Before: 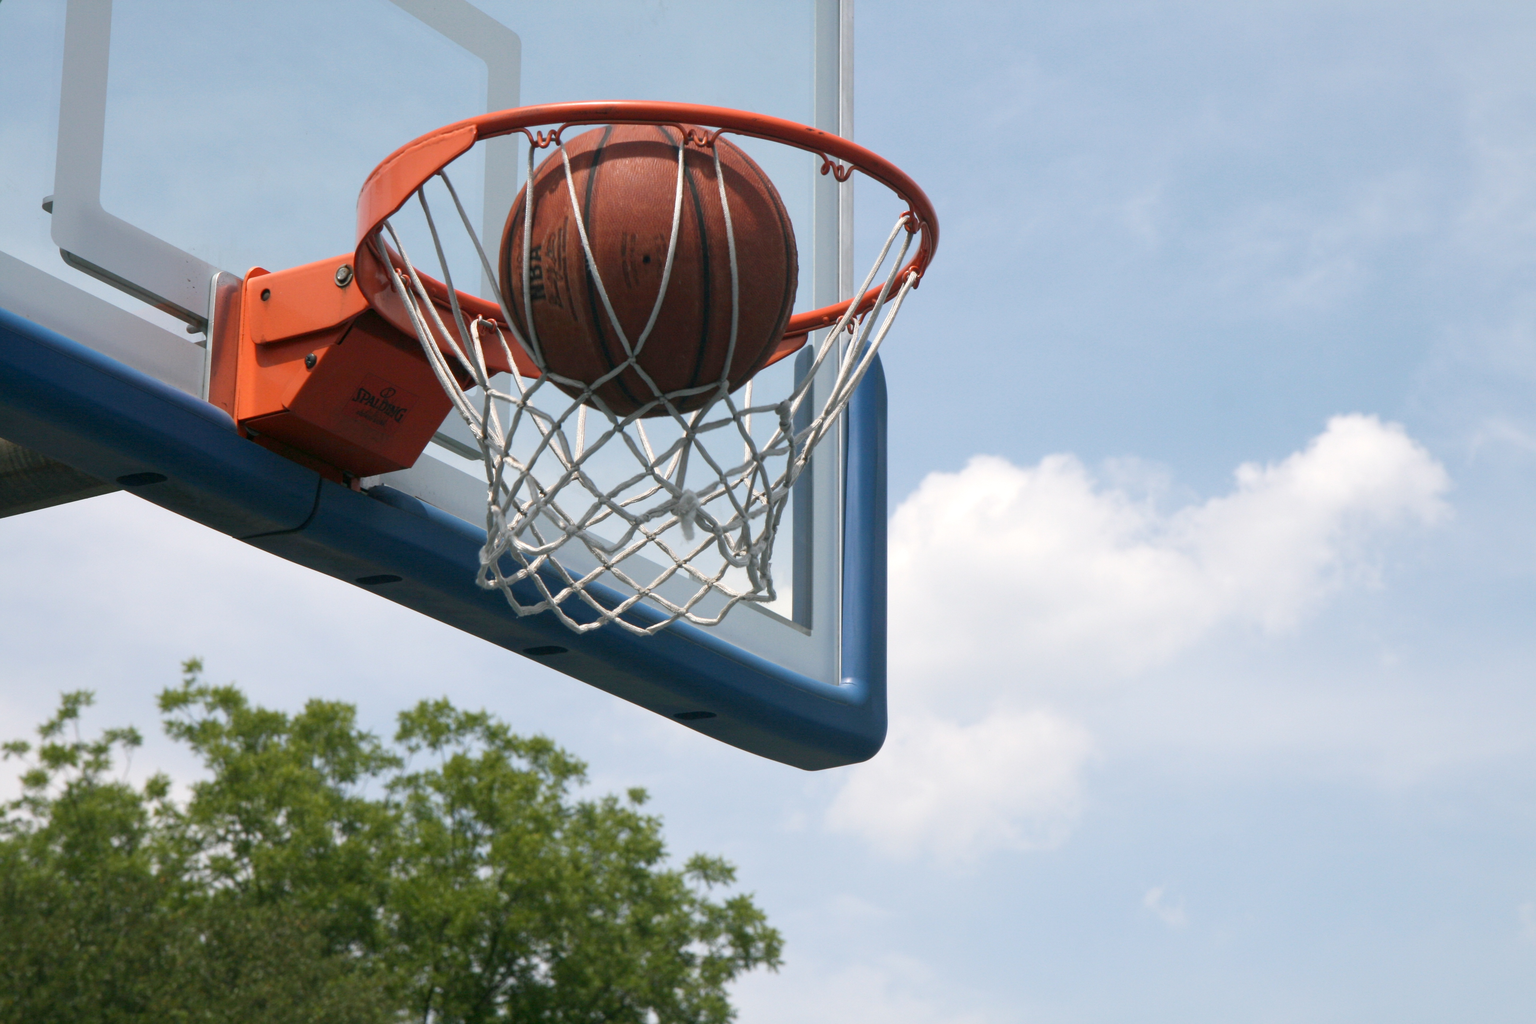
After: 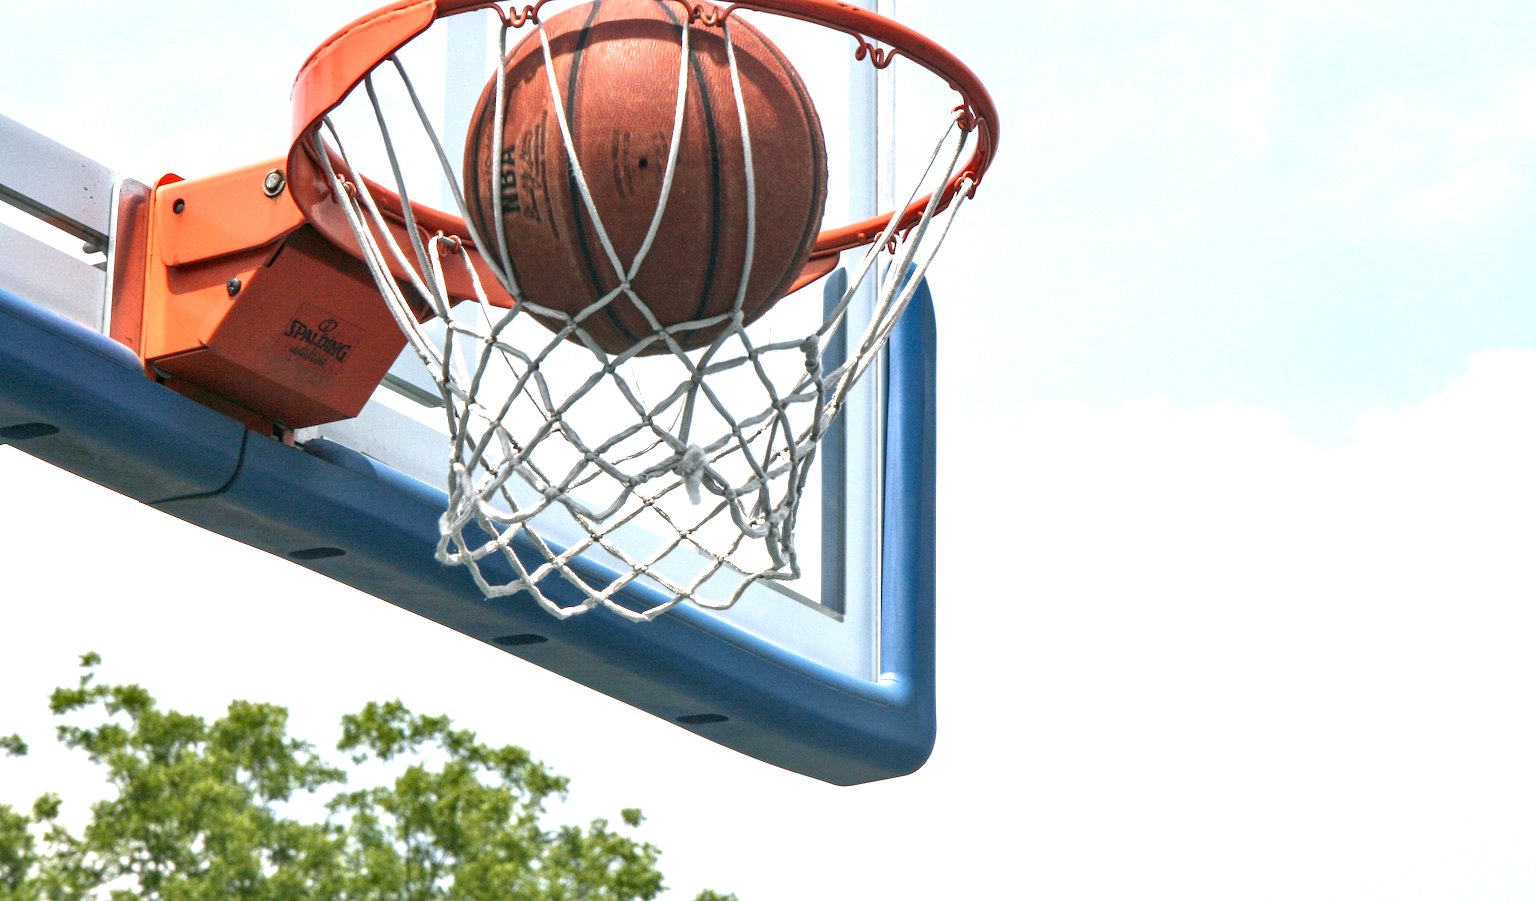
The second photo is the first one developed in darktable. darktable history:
local contrast: detail 144%
shadows and highlights: shadows 37.71, highlights -28.2, soften with gaussian
exposure: black level correction 0, exposure 1.2 EV, compensate highlight preservation false
crop: left 7.749%, top 12.302%, right 10.175%, bottom 15.417%
